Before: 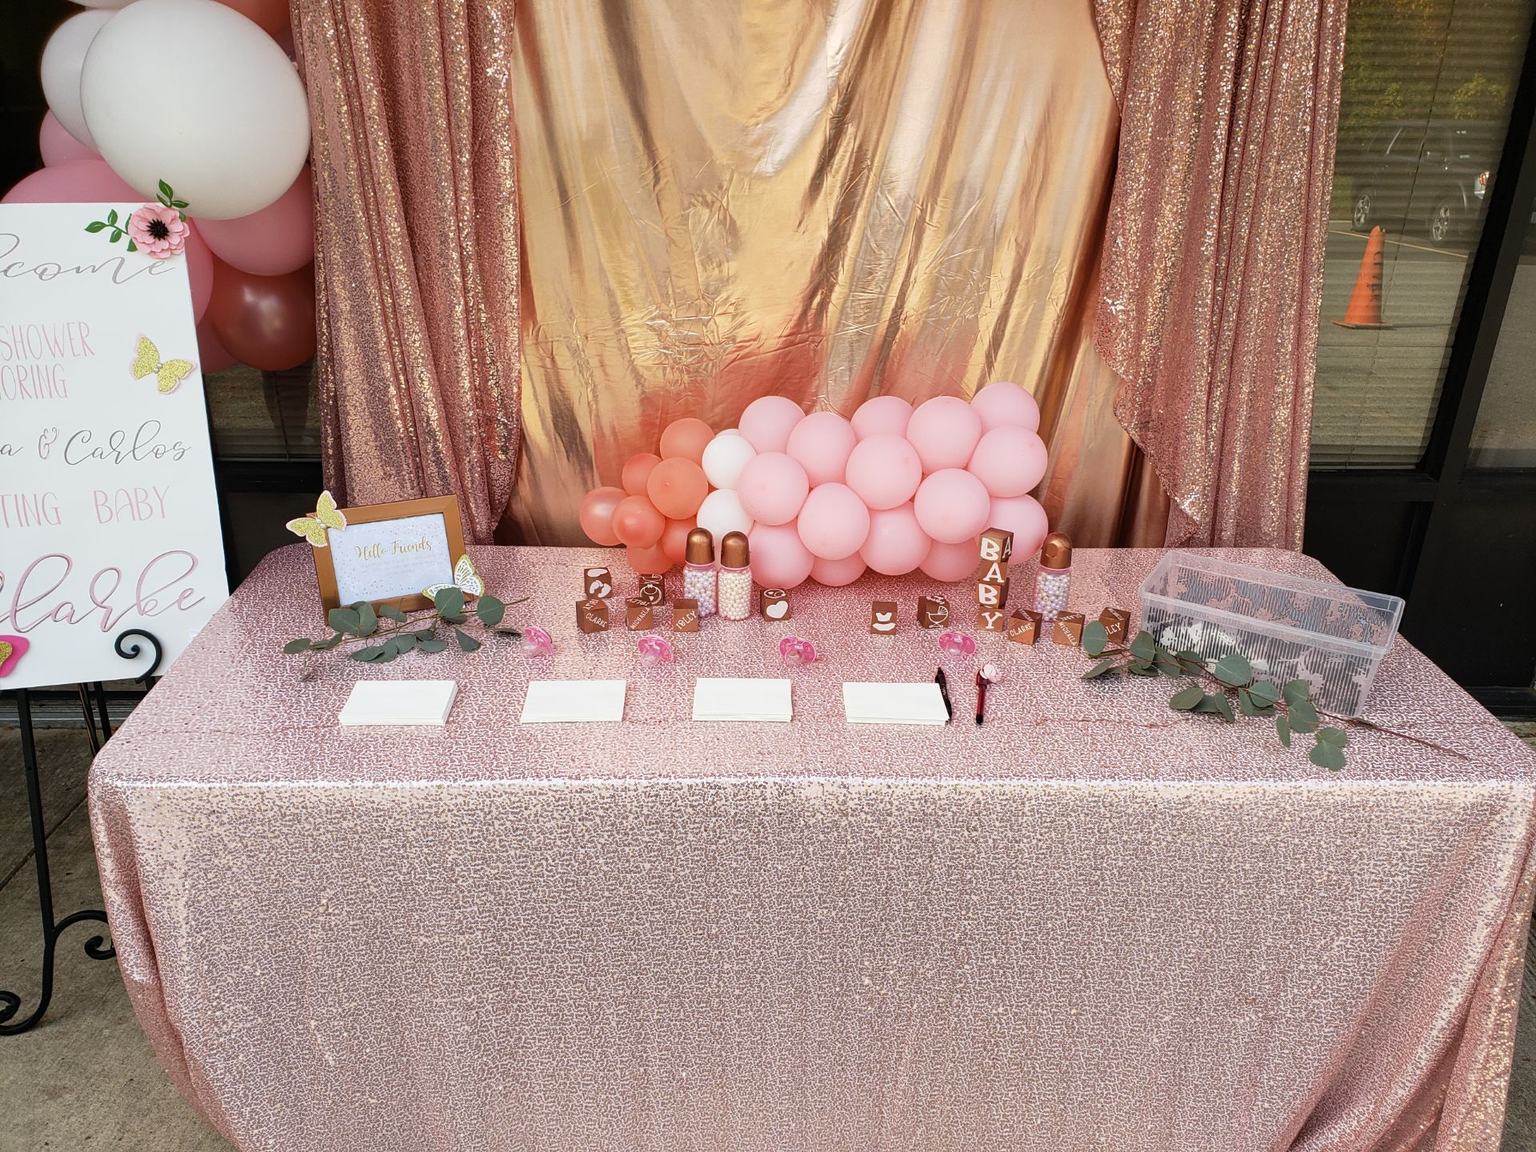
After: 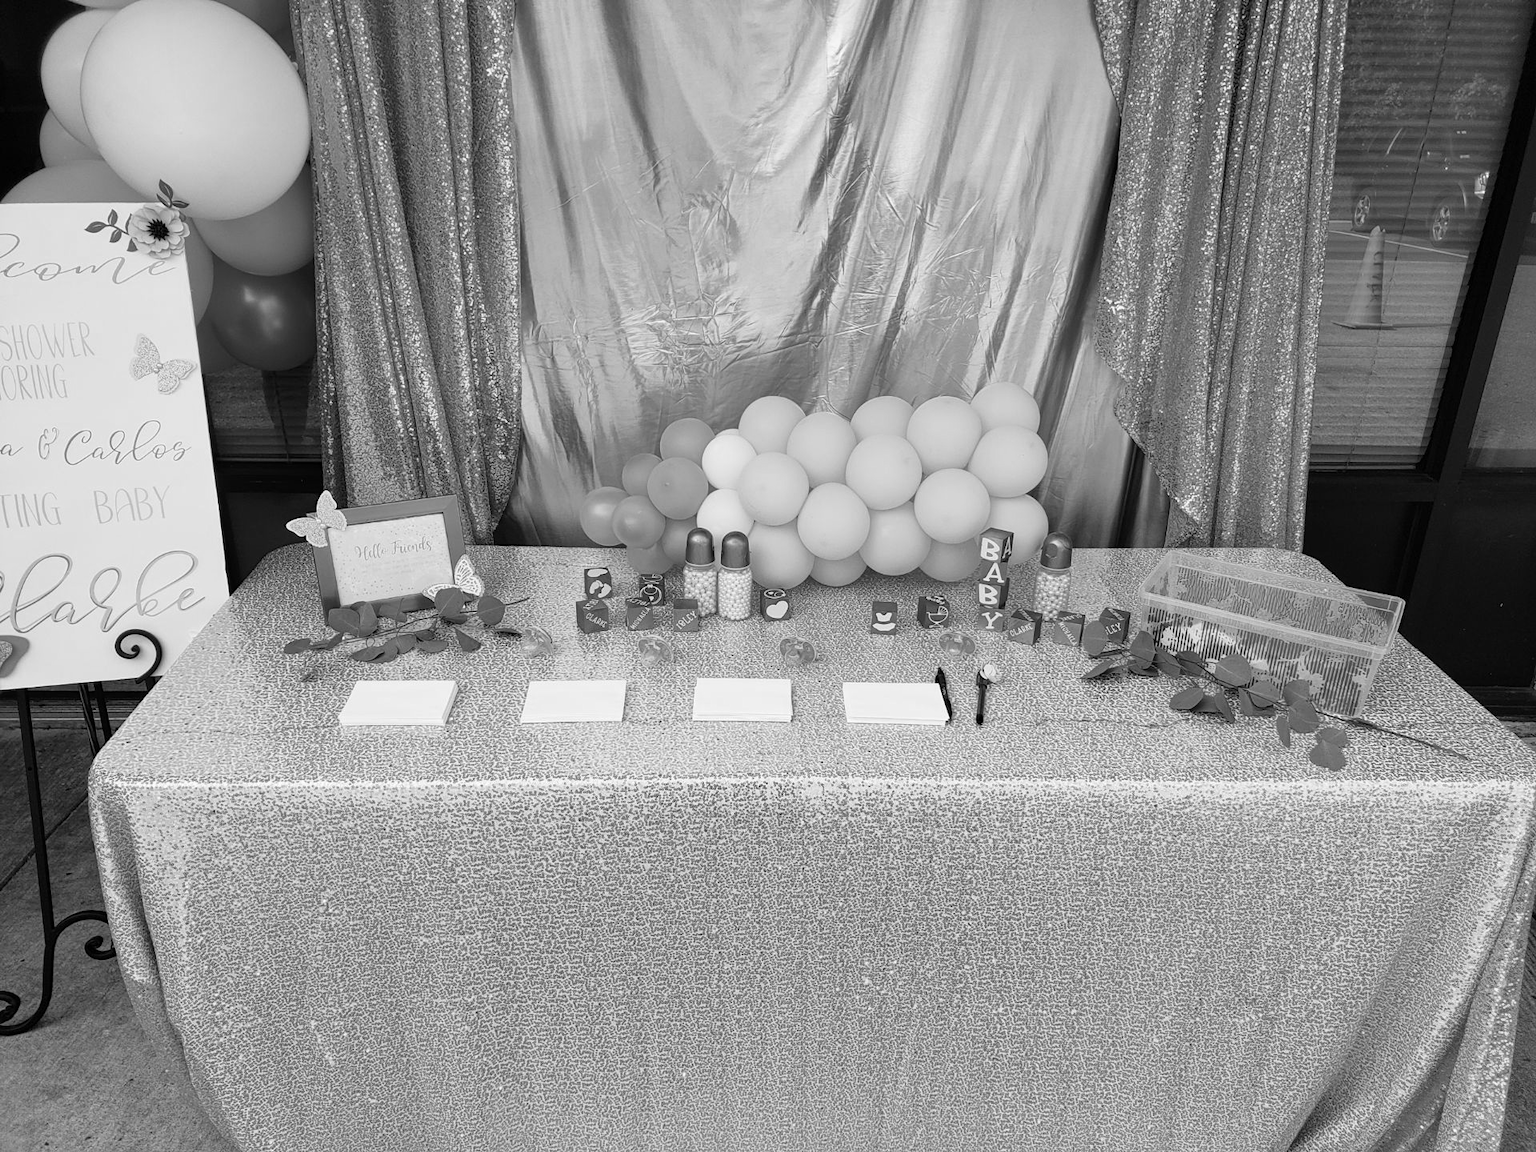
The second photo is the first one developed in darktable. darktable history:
color calibration: illuminant custom, x 0.363, y 0.385, temperature 4528.03 K
monochrome: on, module defaults
color balance rgb: linear chroma grading › global chroma 15%, perceptual saturation grading › global saturation 30%
